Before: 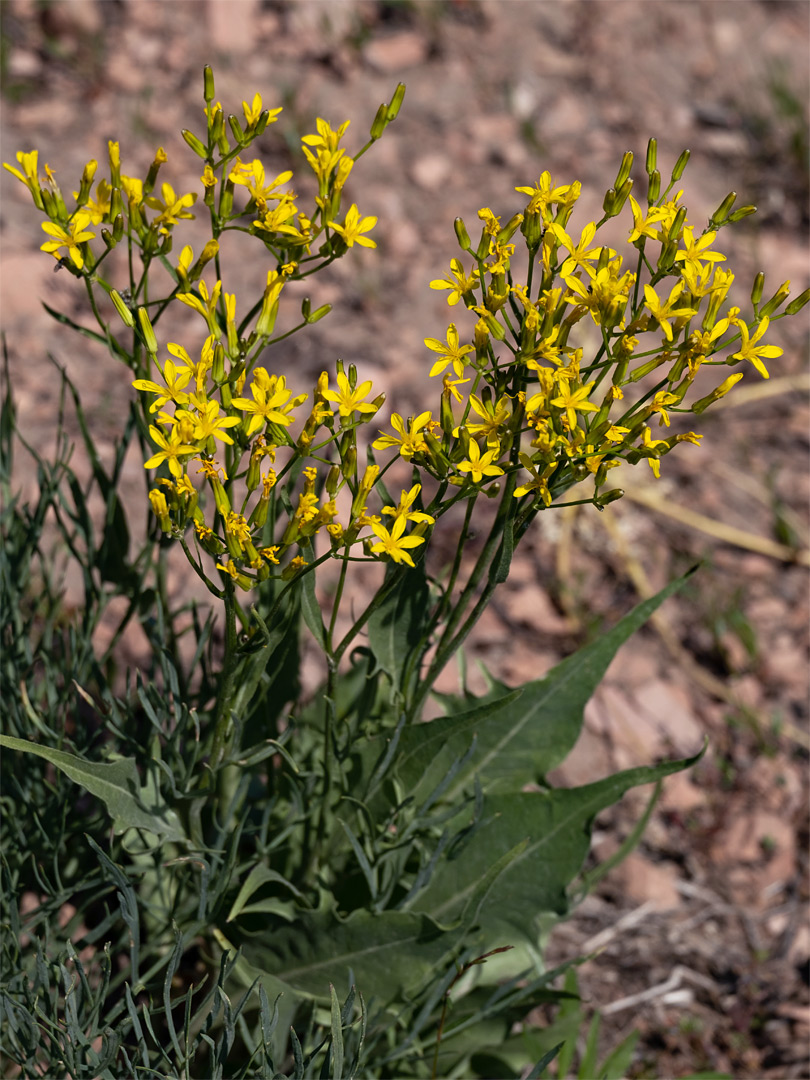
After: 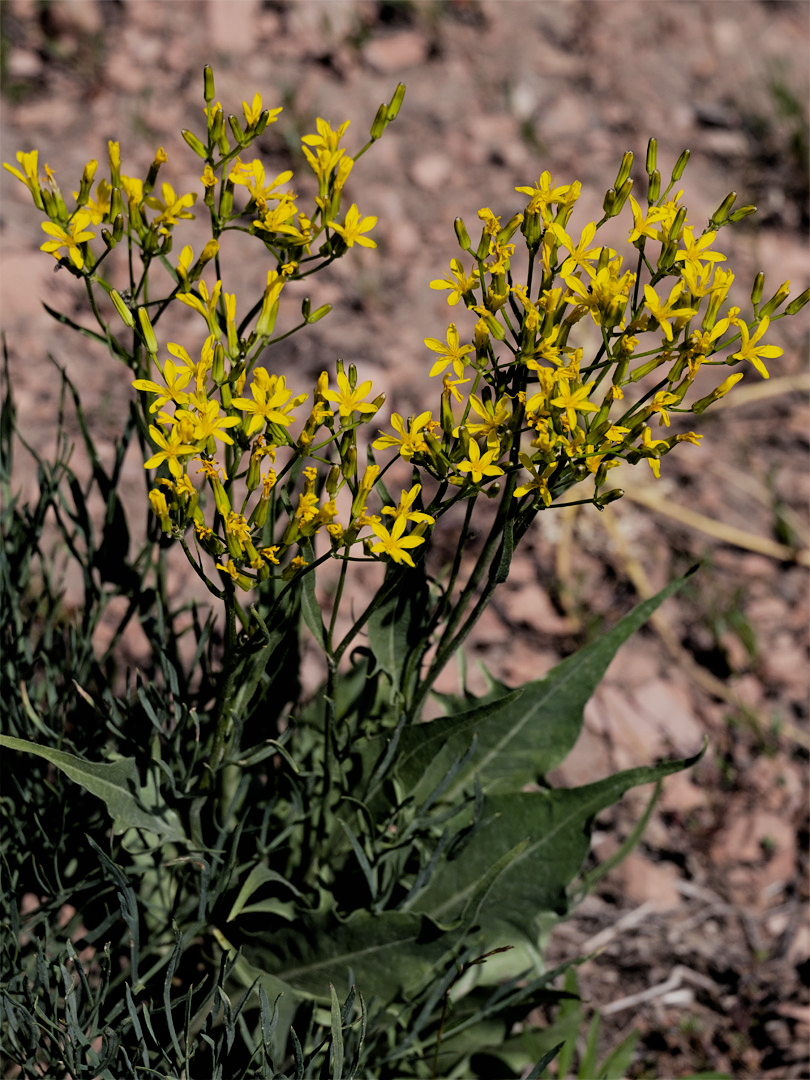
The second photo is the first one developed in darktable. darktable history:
filmic rgb: black relative exposure -5.03 EV, white relative exposure 3.95 EV, hardness 2.89, contrast 1.099, highlights saturation mix -20.9%
